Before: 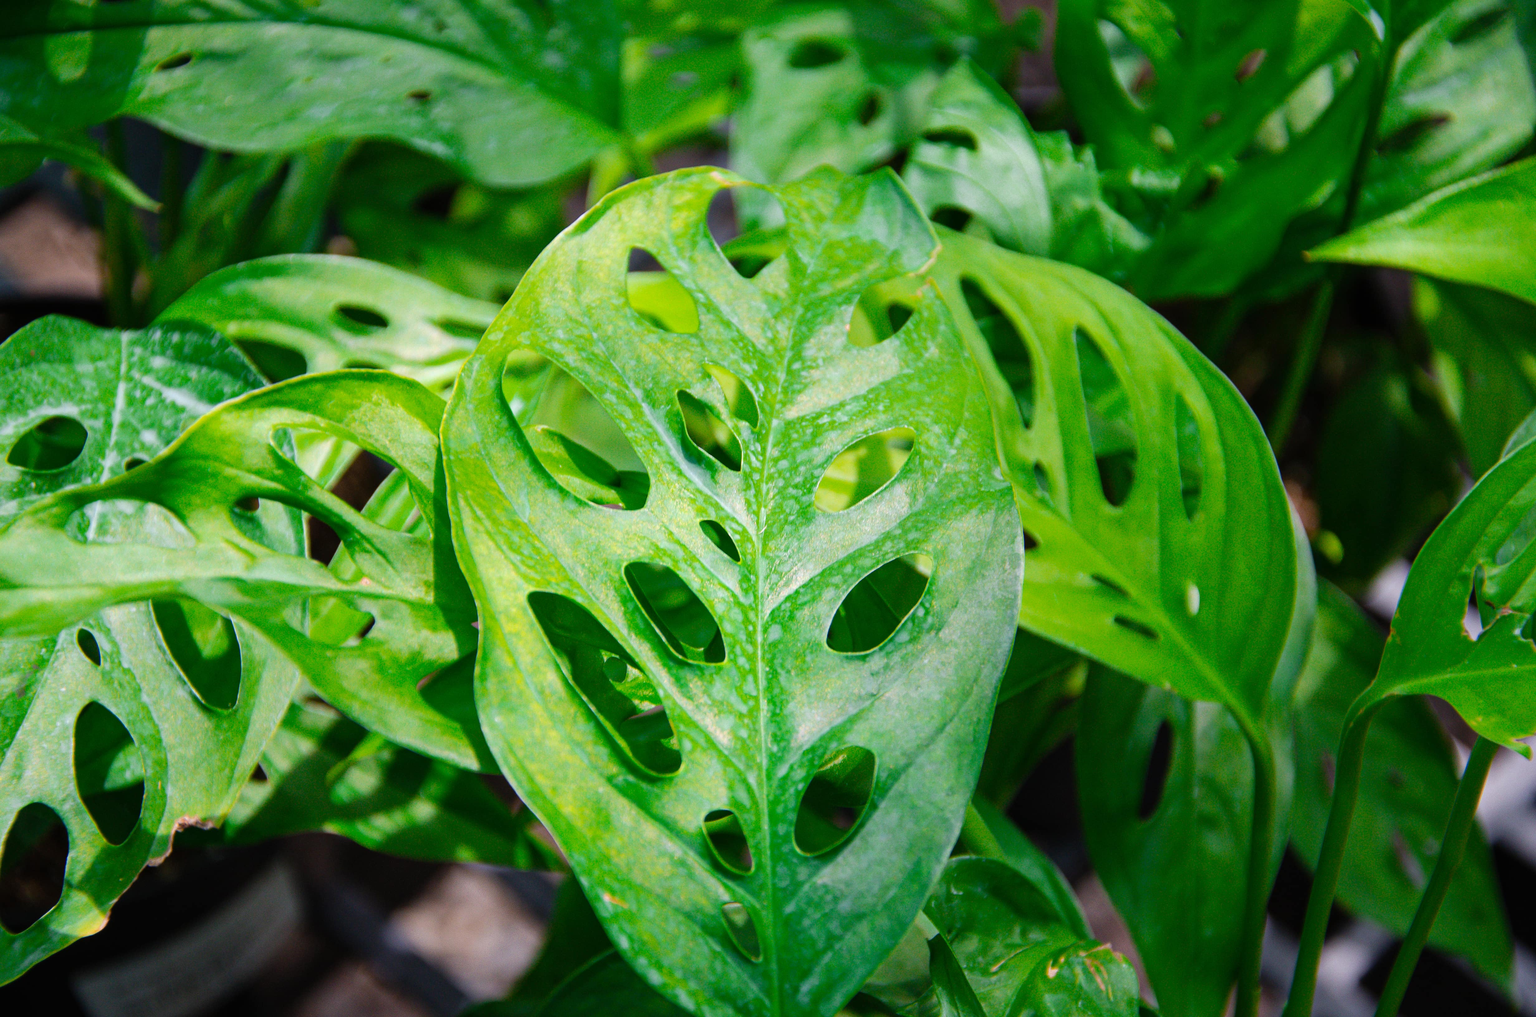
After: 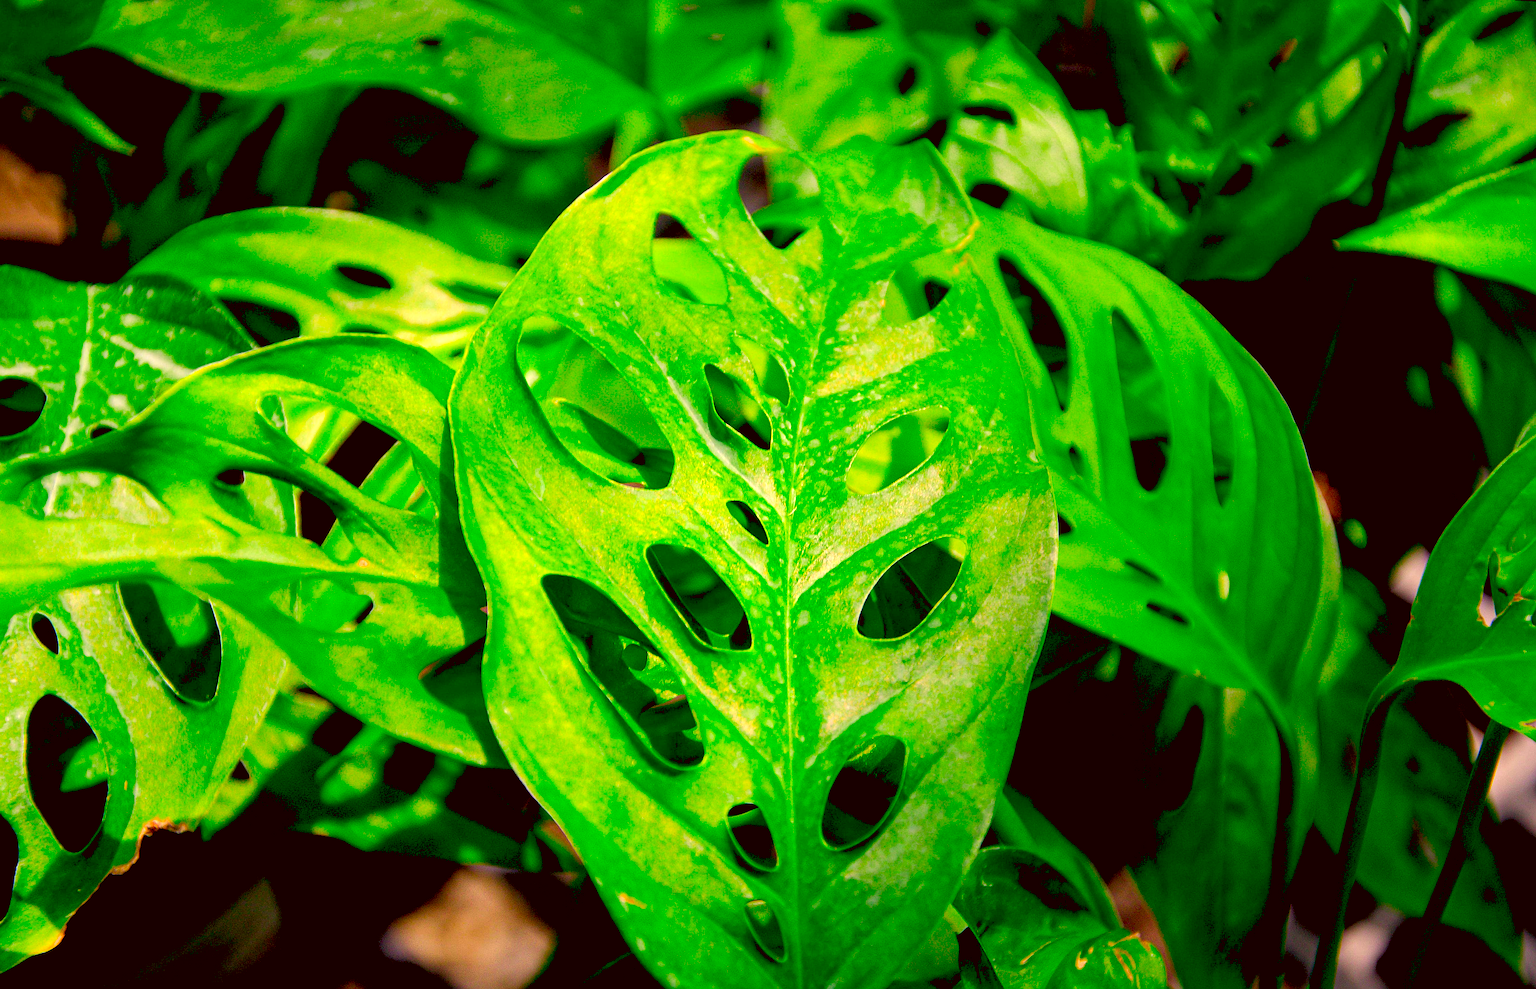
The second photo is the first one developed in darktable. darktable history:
crop and rotate: left 3.238%
exposure: black level correction 0.031, exposure 0.304 EV, compensate highlight preservation false
white balance: red 0.925, blue 1.046
rotate and perspective: rotation 0.679°, lens shift (horizontal) 0.136, crop left 0.009, crop right 0.991, crop top 0.078, crop bottom 0.95
sharpen: on, module defaults
levels: levels [0.026, 0.507, 0.987]
color correction: highlights a* 10.44, highlights b* 30.04, shadows a* 2.73, shadows b* 17.51, saturation 1.72
